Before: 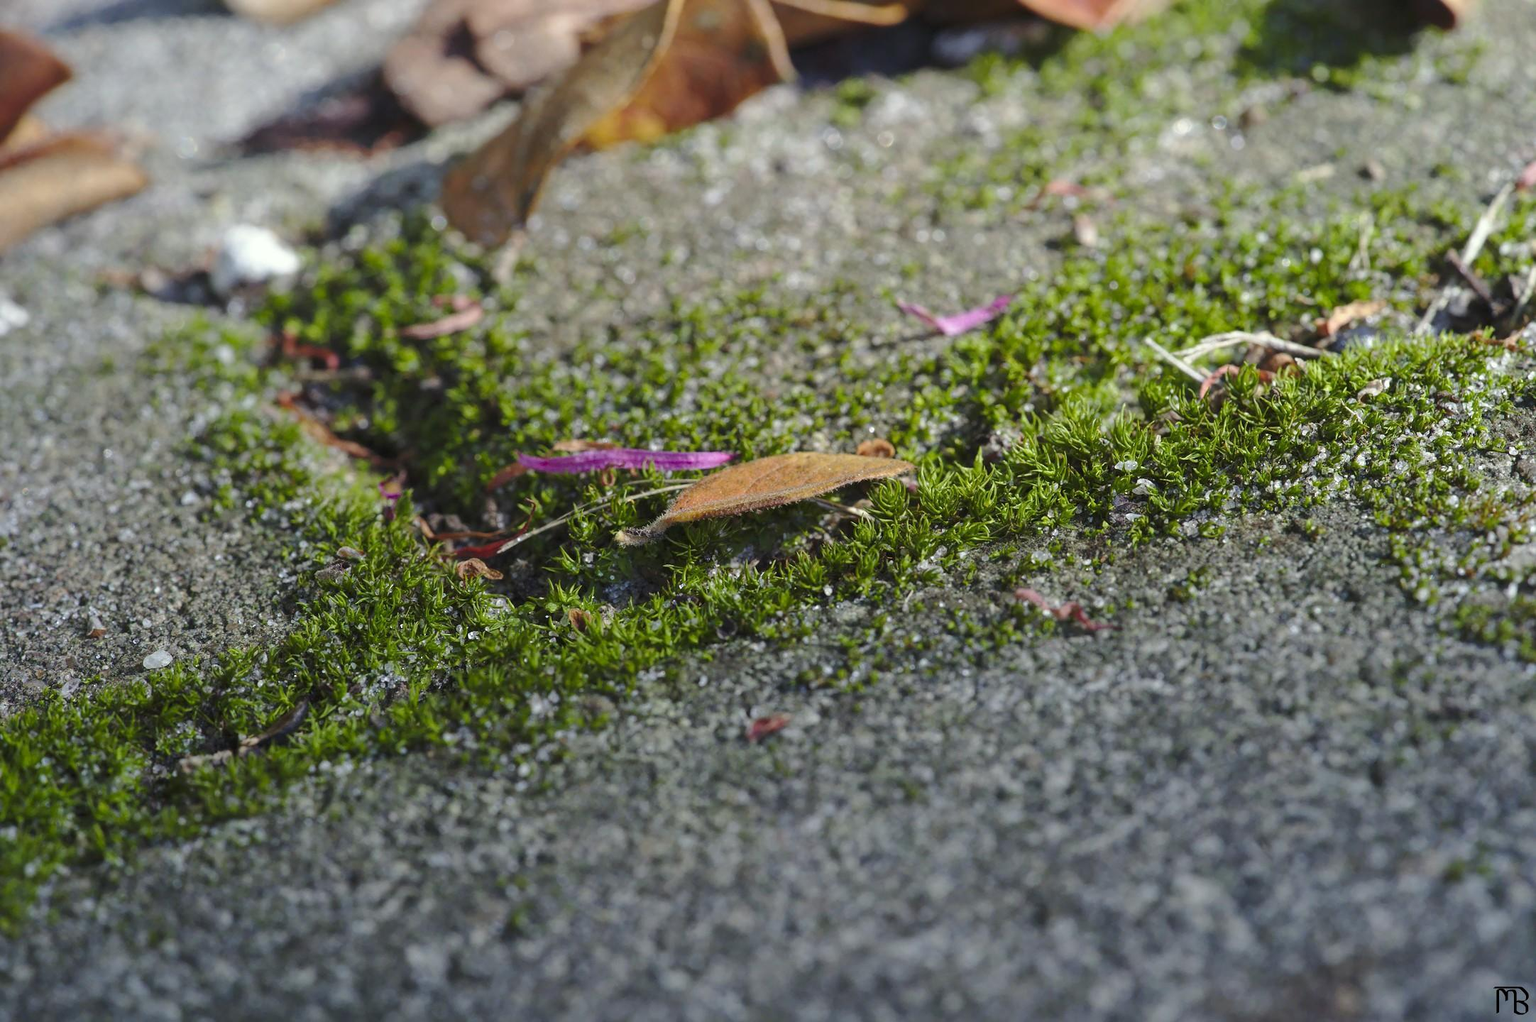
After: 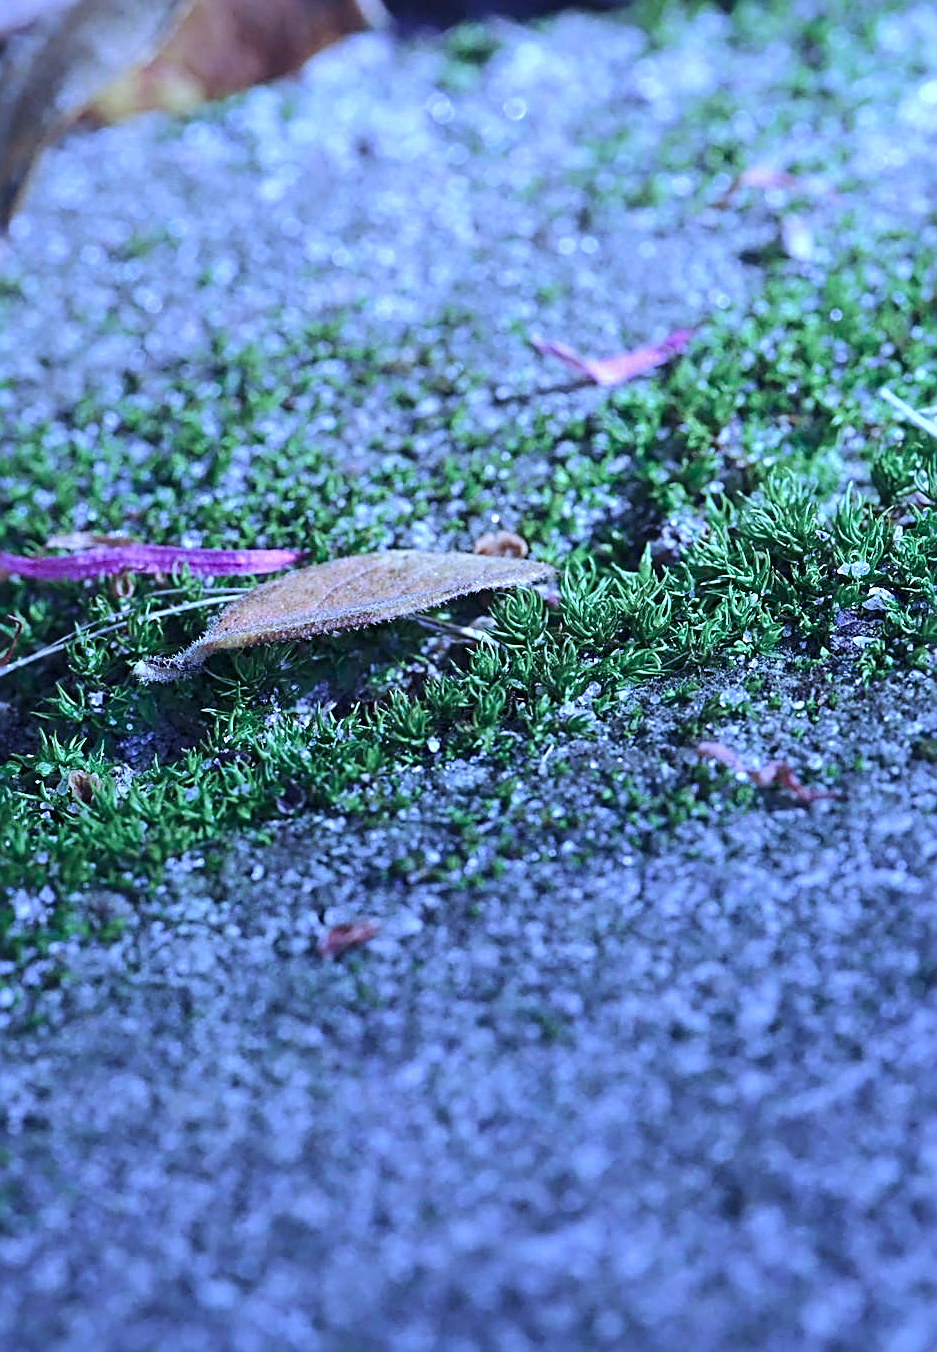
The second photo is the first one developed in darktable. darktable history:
crop: left 33.89%, top 6.079%, right 22.805%
contrast brightness saturation: contrast 0.098, saturation -0.352
color calibration: illuminant as shot in camera, x 0.483, y 0.432, temperature 2434.01 K
sharpen: radius 2.627, amount 0.682
exposure: exposure 0.379 EV, compensate highlight preservation false
